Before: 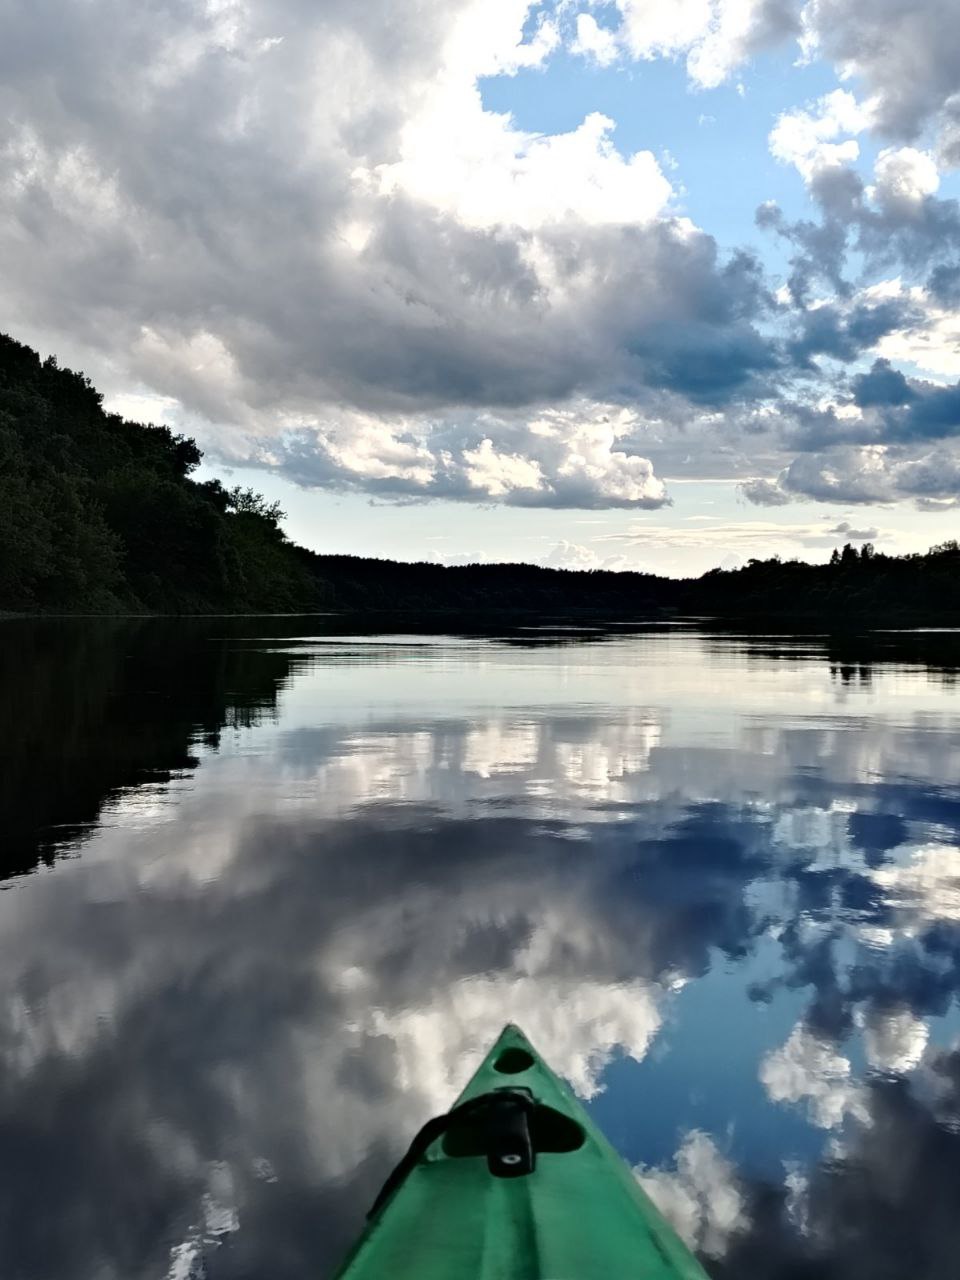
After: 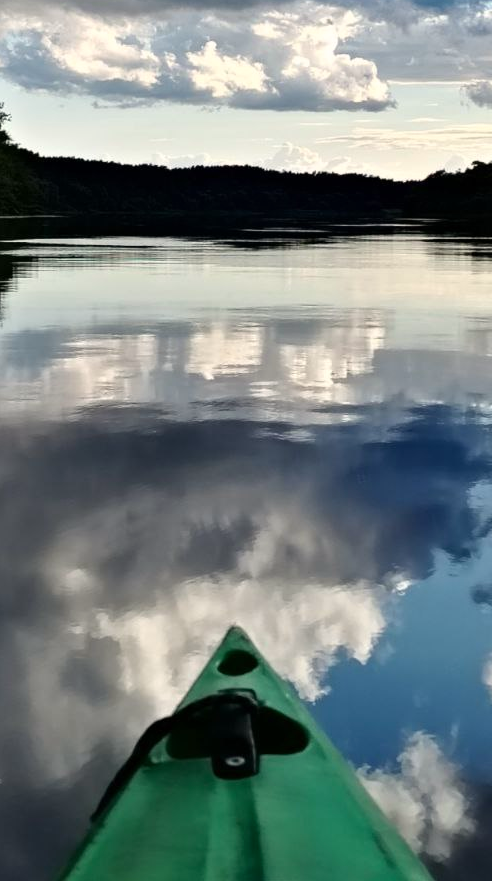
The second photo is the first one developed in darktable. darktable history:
color correction: highlights a* 0.789, highlights b* 2.81, saturation 1.08
crop and rotate: left 28.845%, top 31.14%, right 19.819%
